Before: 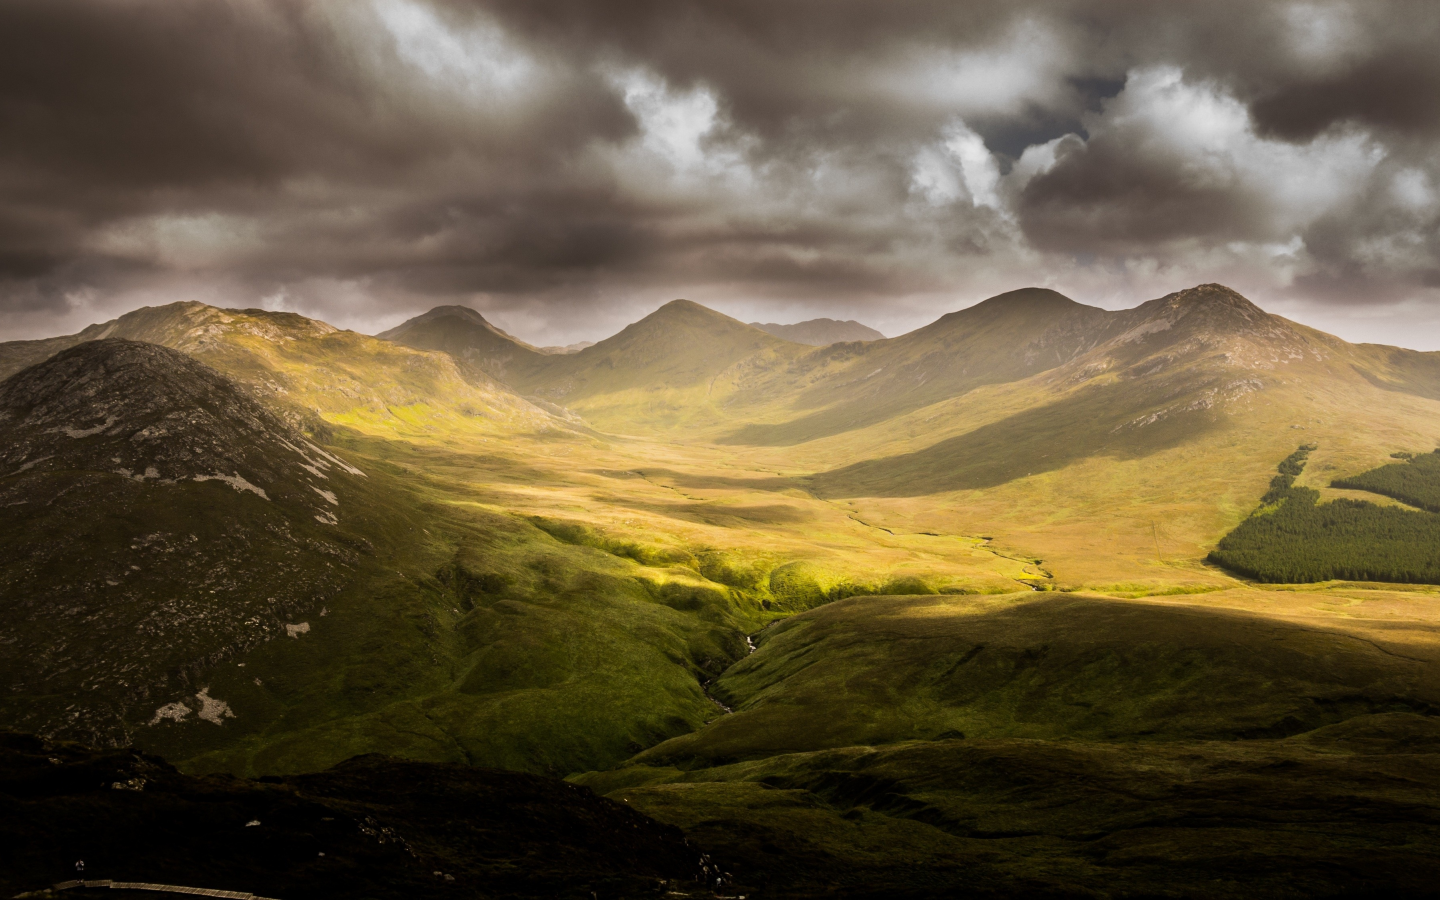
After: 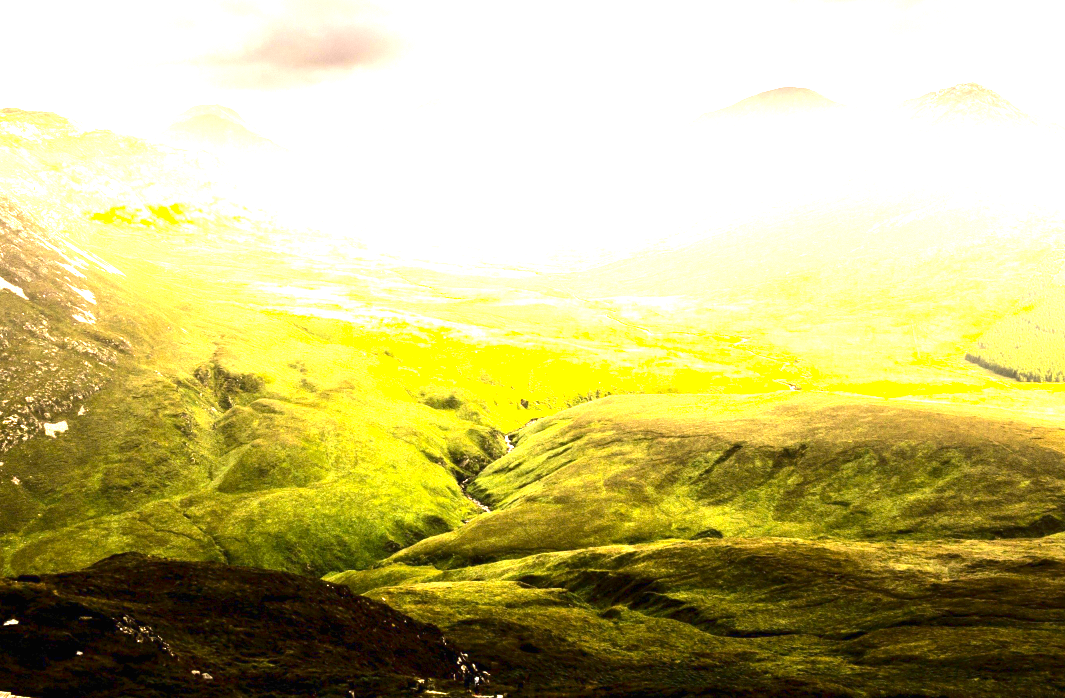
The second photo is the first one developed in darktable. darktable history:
exposure: black level correction 0, exposure 3.962 EV, compensate highlight preservation false
contrast brightness saturation: contrast 0.198, brightness -0.112, saturation 0.102
crop: left 16.874%, top 22.349%, right 9.12%
